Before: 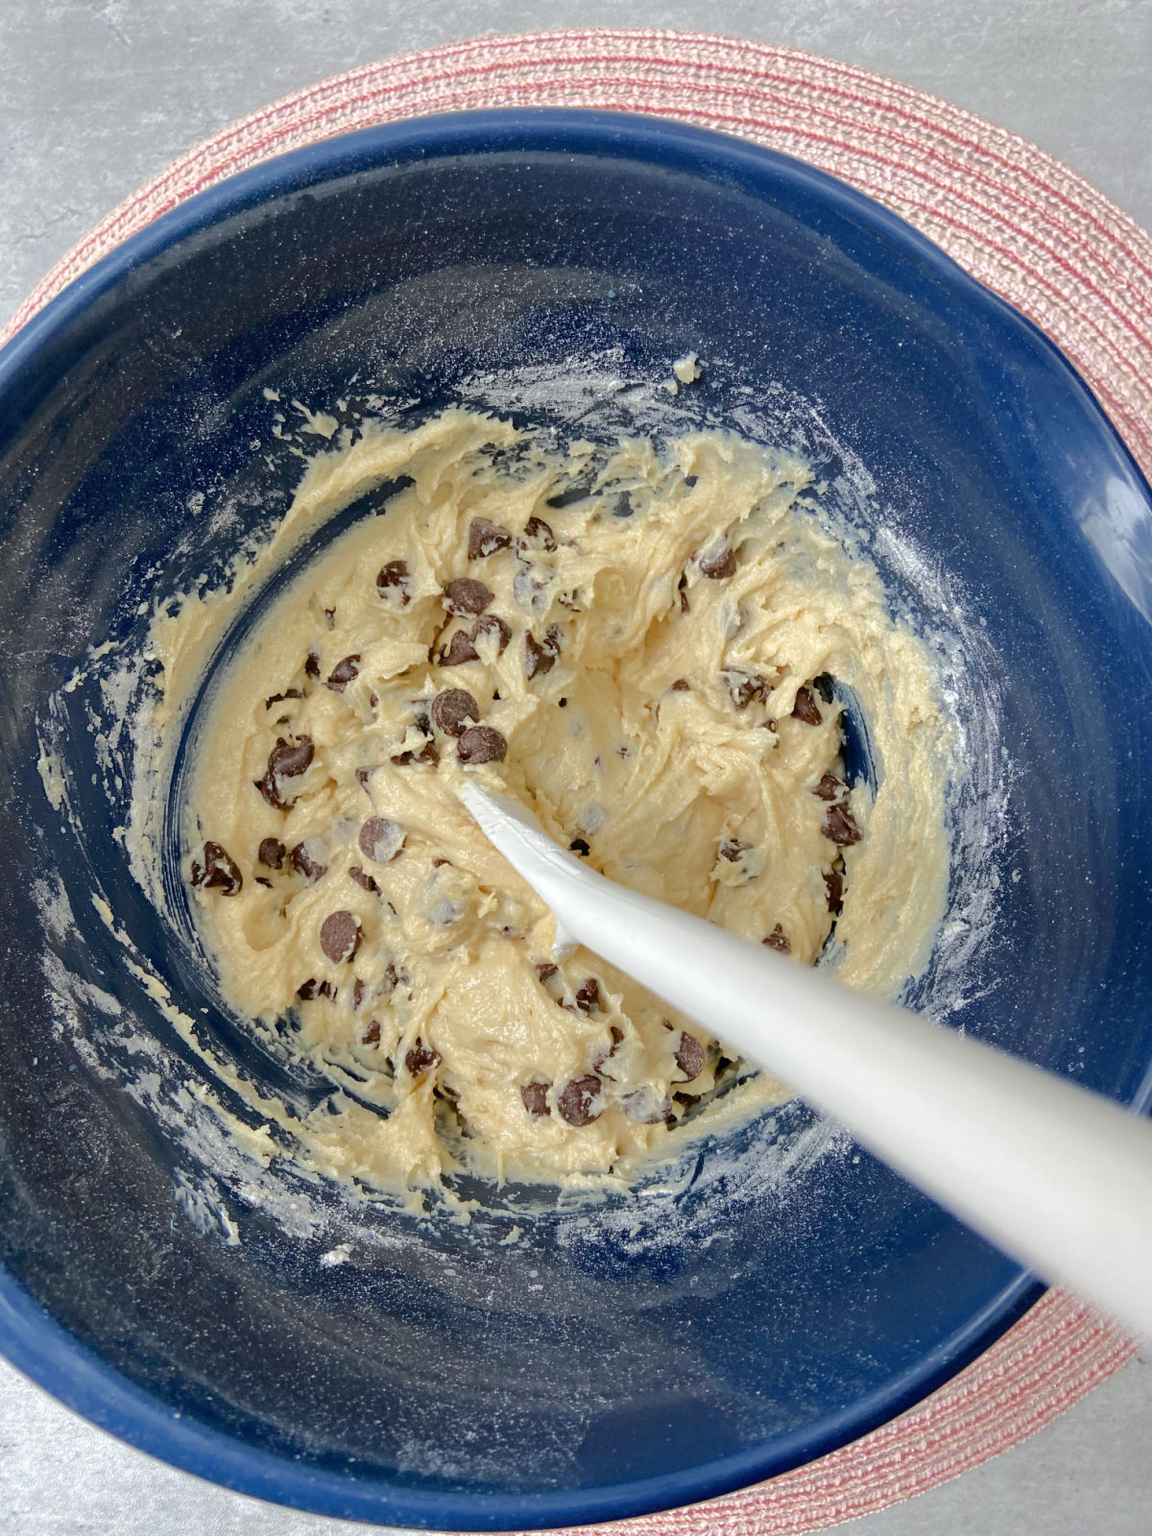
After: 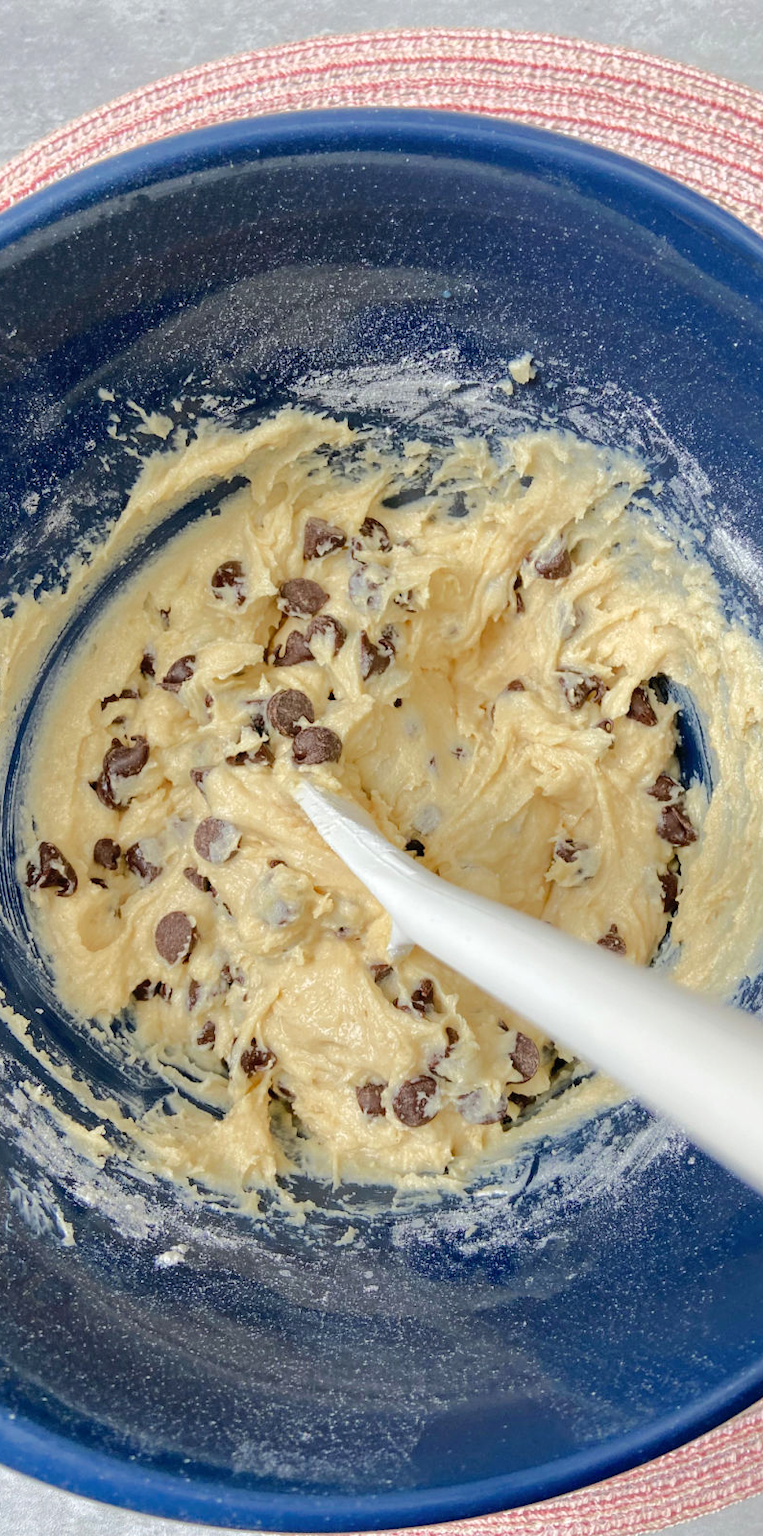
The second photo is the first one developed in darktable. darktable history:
contrast brightness saturation: contrast 0.031, brightness 0.061, saturation 0.129
crop and rotate: left 14.334%, right 19.356%
